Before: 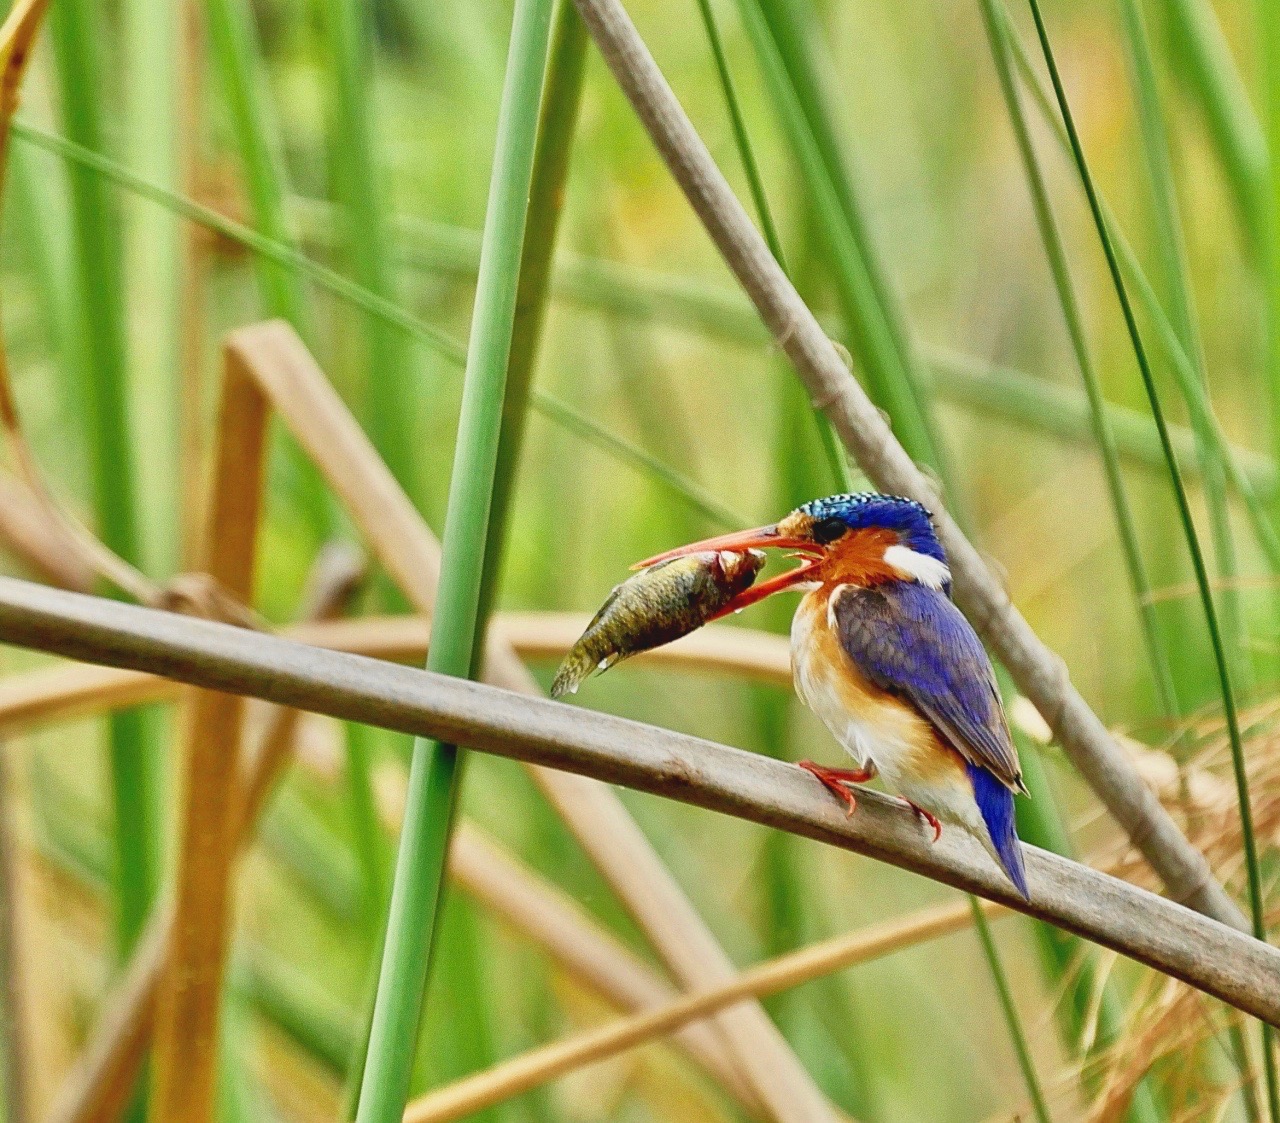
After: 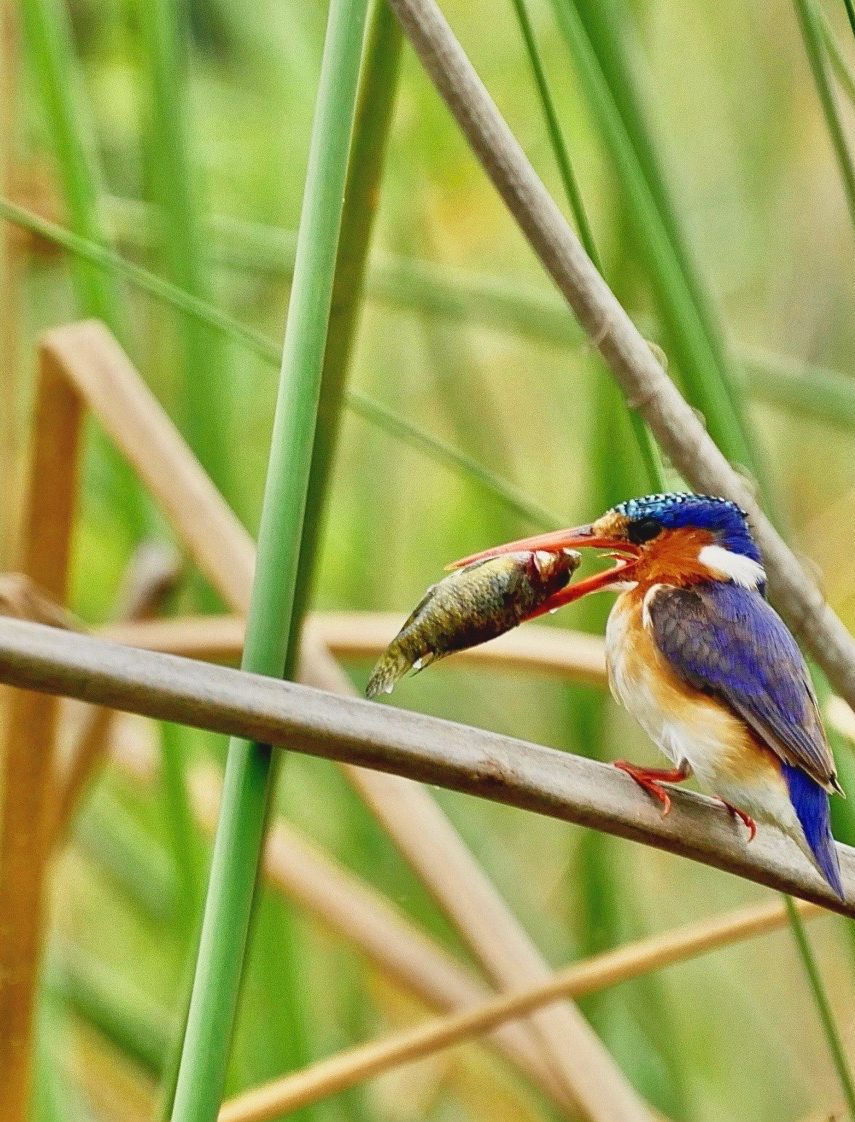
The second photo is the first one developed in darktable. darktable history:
crop and rotate: left 14.503%, right 18.655%
